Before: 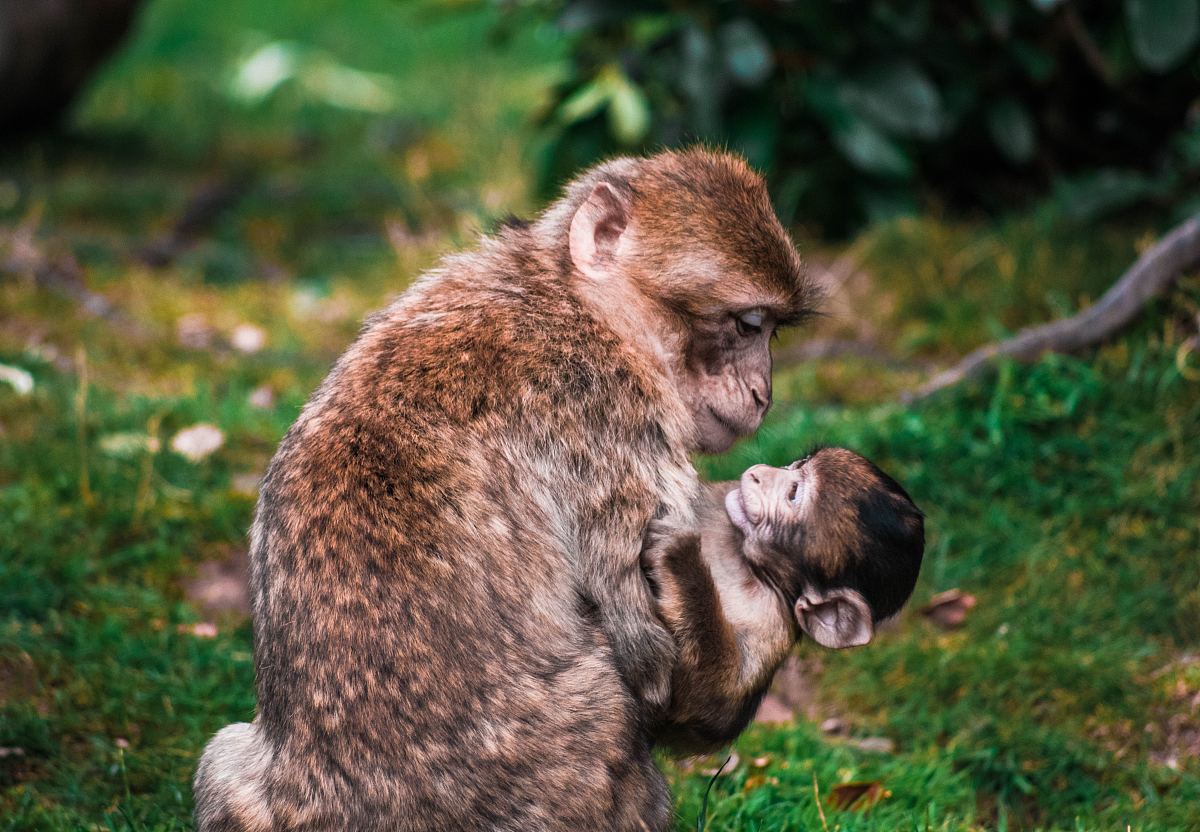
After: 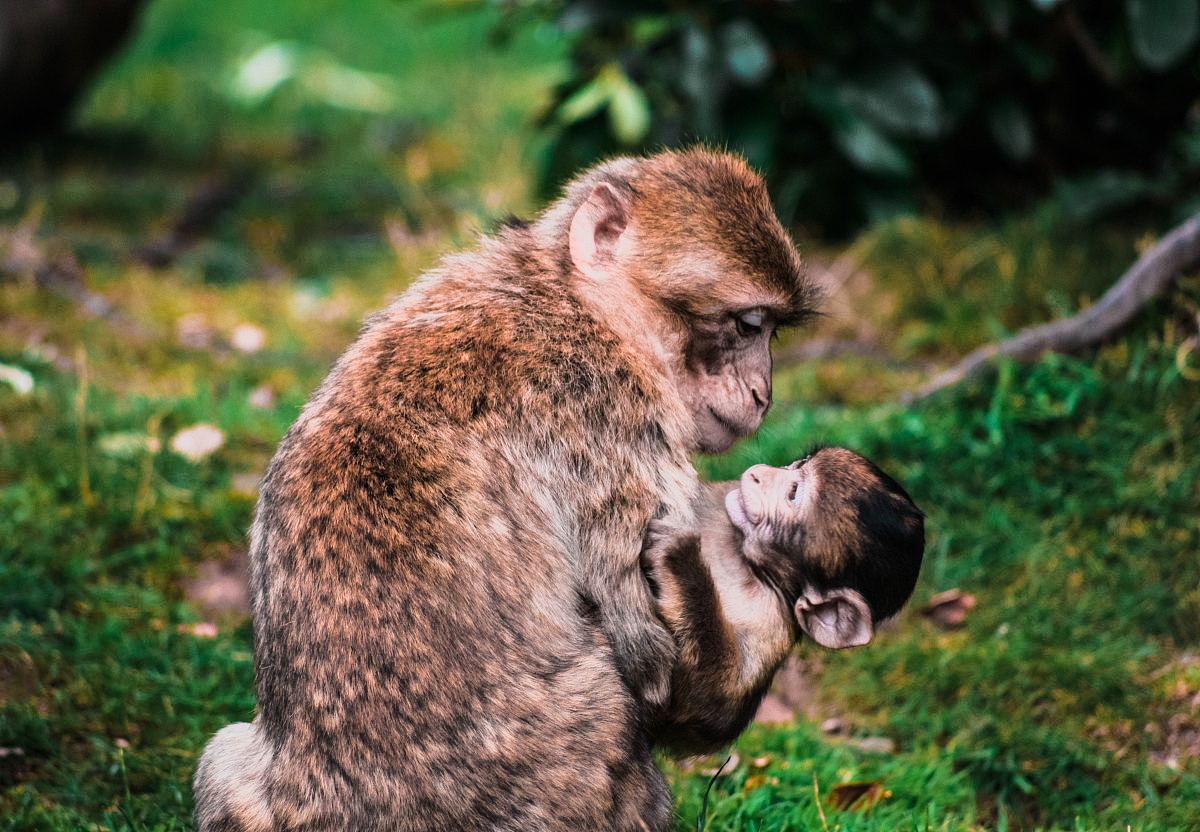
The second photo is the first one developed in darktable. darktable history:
tone curve: curves: ch0 [(0.003, 0.003) (0.104, 0.069) (0.236, 0.218) (0.401, 0.443) (0.495, 0.55) (0.625, 0.67) (0.819, 0.841) (0.96, 0.899)]; ch1 [(0, 0) (0.161, 0.092) (0.37, 0.302) (0.424, 0.402) (0.45, 0.466) (0.495, 0.506) (0.573, 0.571) (0.638, 0.641) (0.751, 0.741) (1, 1)]; ch2 [(0, 0) (0.352, 0.403) (0.466, 0.443) (0.524, 0.501) (0.56, 0.556) (1, 1)], color space Lab, linked channels, preserve colors none
